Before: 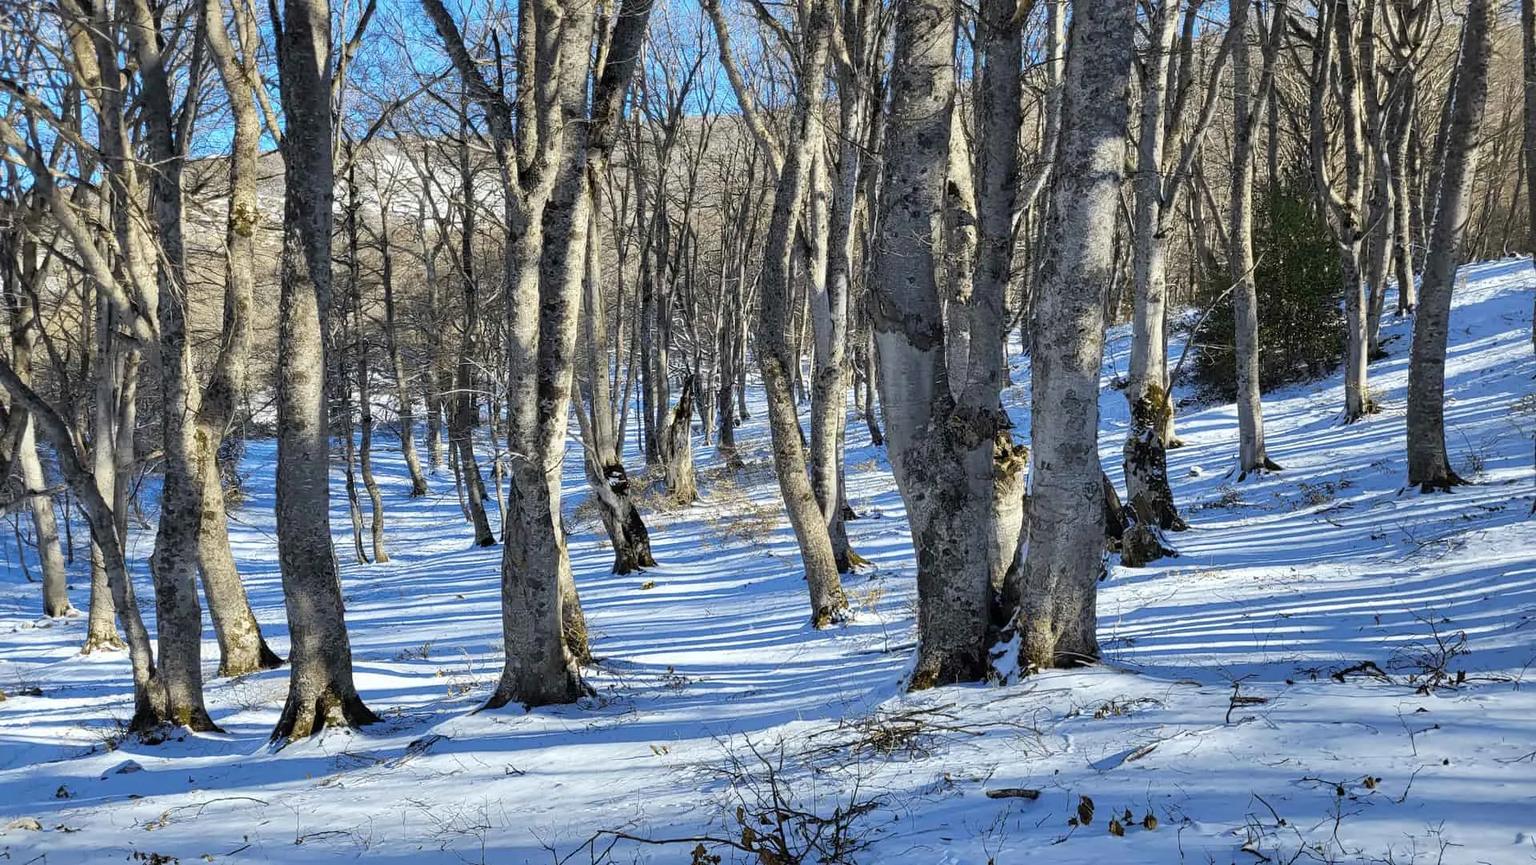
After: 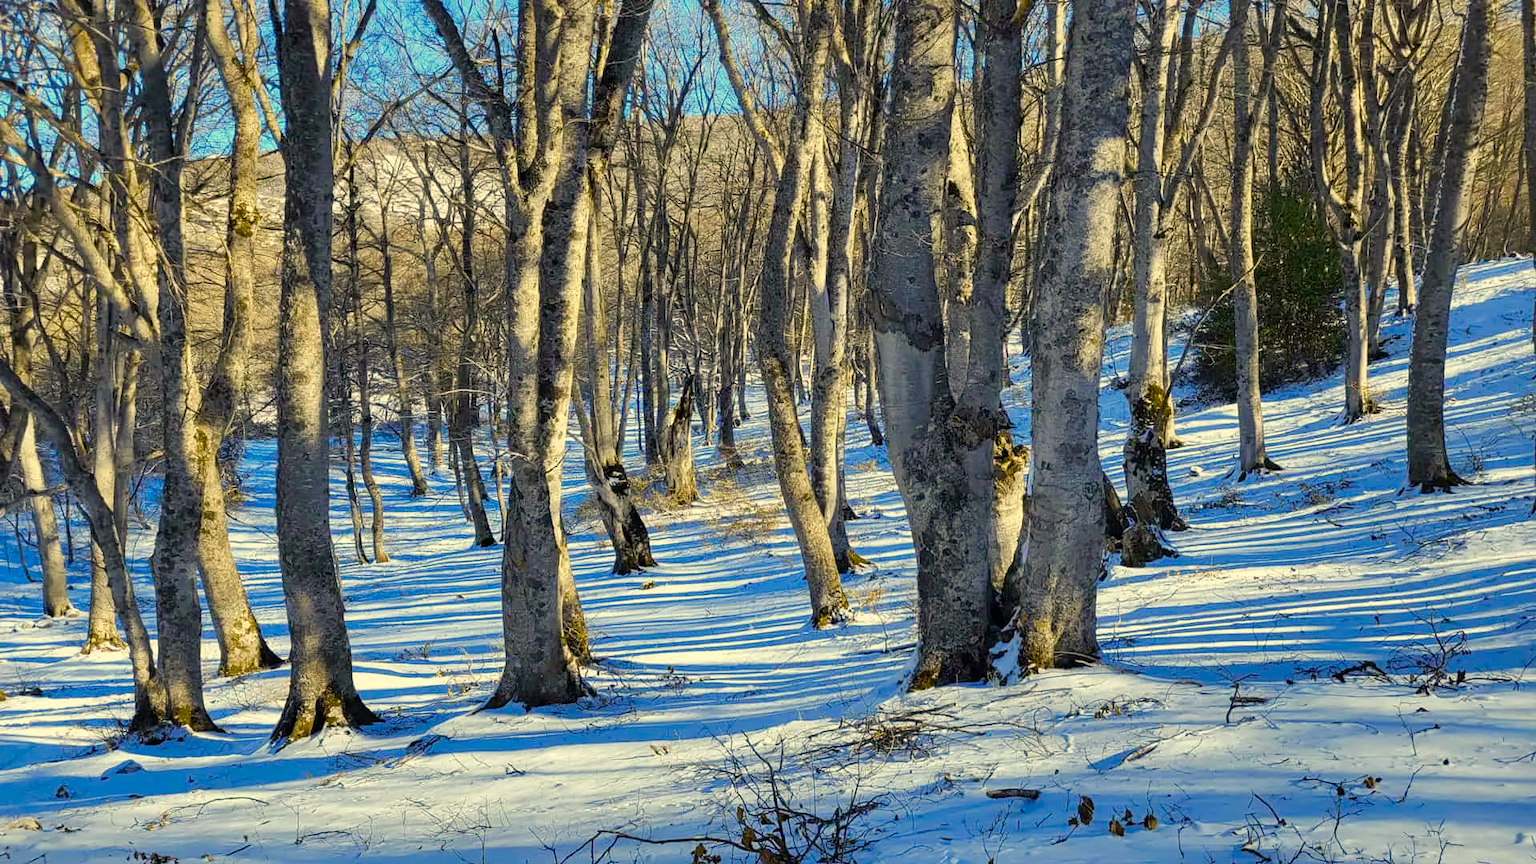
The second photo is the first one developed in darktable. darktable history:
color balance rgb: power › hue 73.9°, highlights gain › chroma 7.97%, highlights gain › hue 81.1°, perceptual saturation grading › global saturation 40.821%, perceptual saturation grading › highlights -24.736%, perceptual saturation grading › mid-tones 35.657%, perceptual saturation grading › shadows 35.562%
